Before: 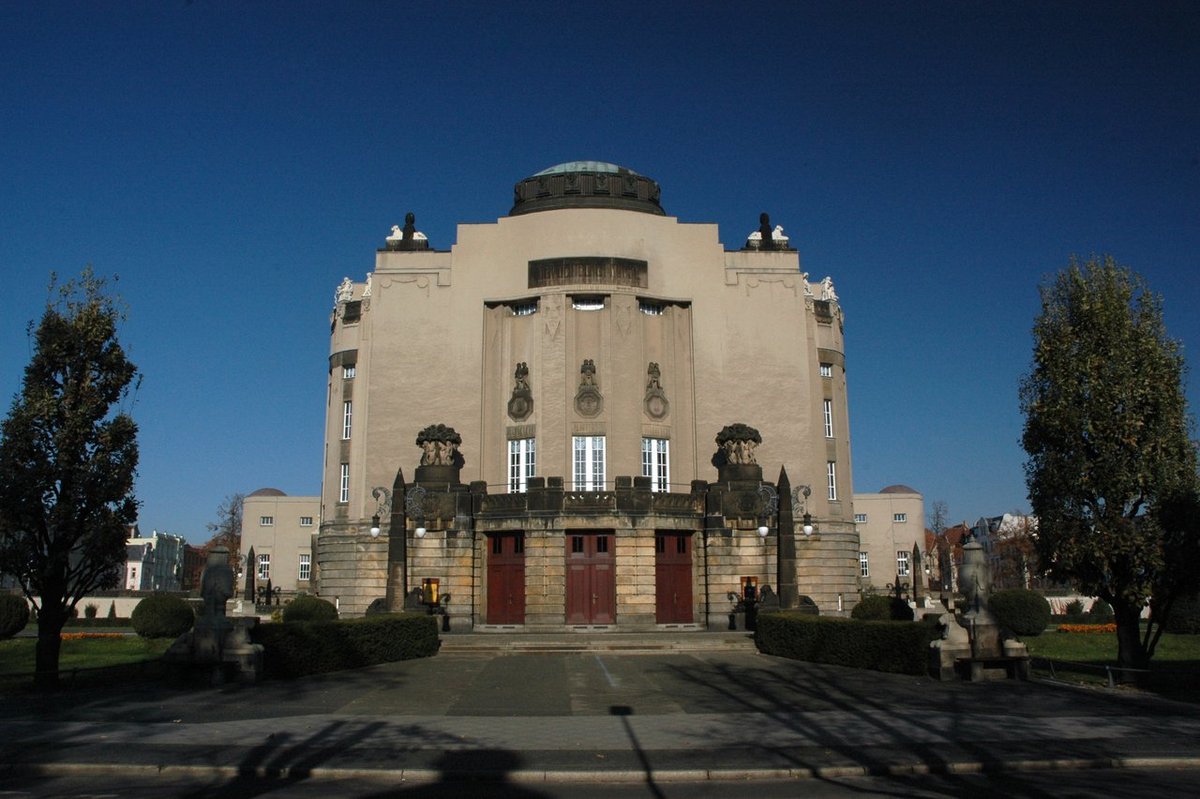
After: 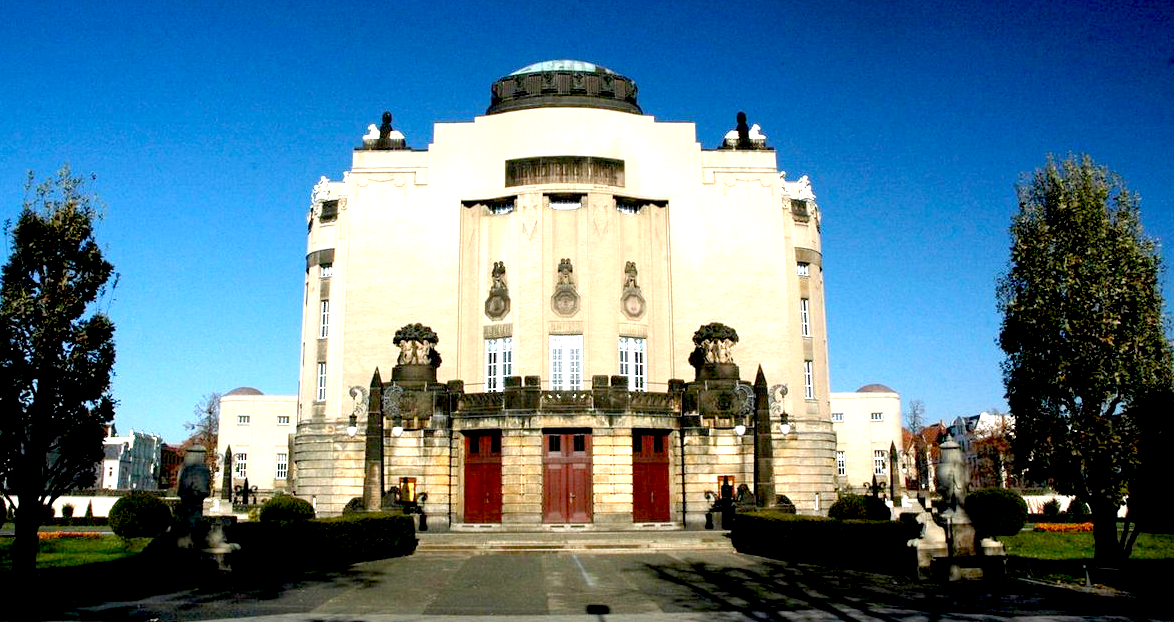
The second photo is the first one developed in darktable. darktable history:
crop and rotate: left 1.943%, top 12.762%, right 0.165%, bottom 9.331%
exposure: black level correction 0.014, exposure 1.776 EV, compensate highlight preservation false
